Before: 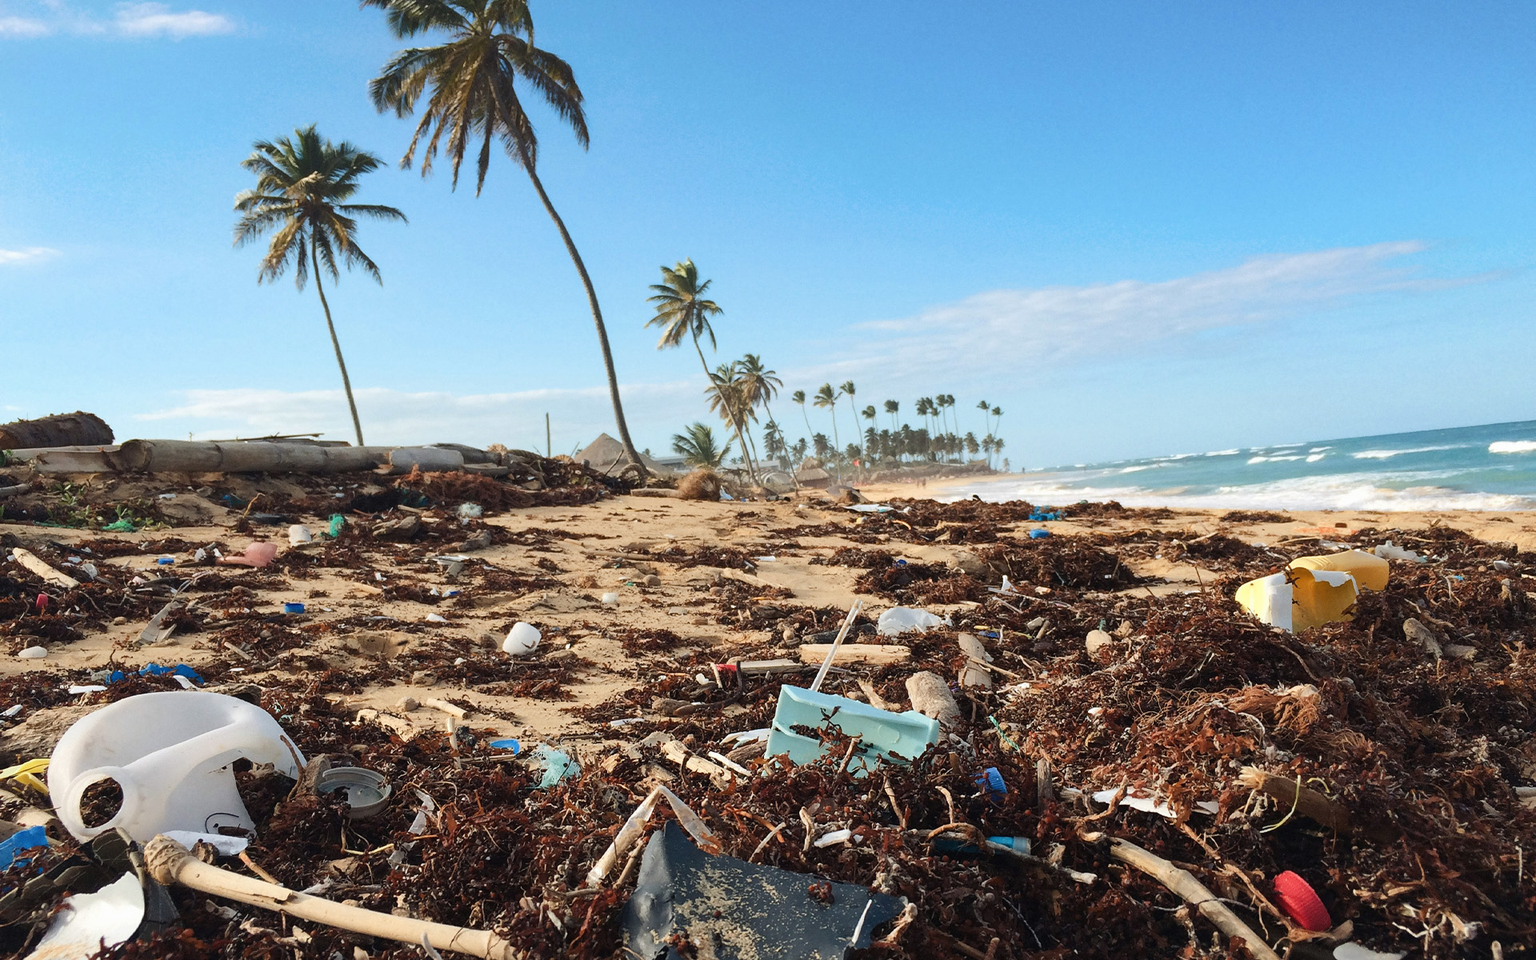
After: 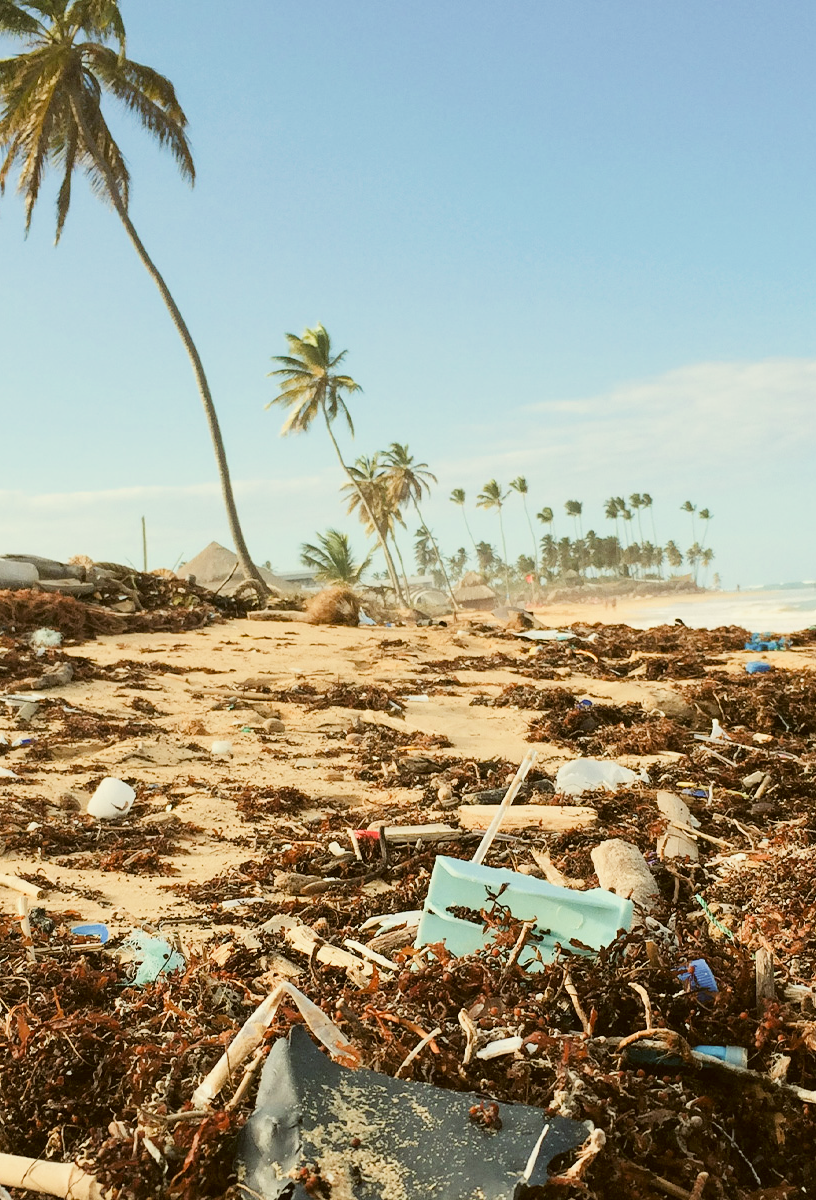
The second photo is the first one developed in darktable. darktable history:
crop: left 28.189%, right 29.294%
exposure: black level correction -0.002, exposure 1.109 EV, compensate exposure bias true, compensate highlight preservation false
filmic rgb: black relative exposure -7.65 EV, white relative exposure 4.56 EV, hardness 3.61
color correction: highlights a* -1.71, highlights b* 10.13, shadows a* 0.934, shadows b* 18.95
